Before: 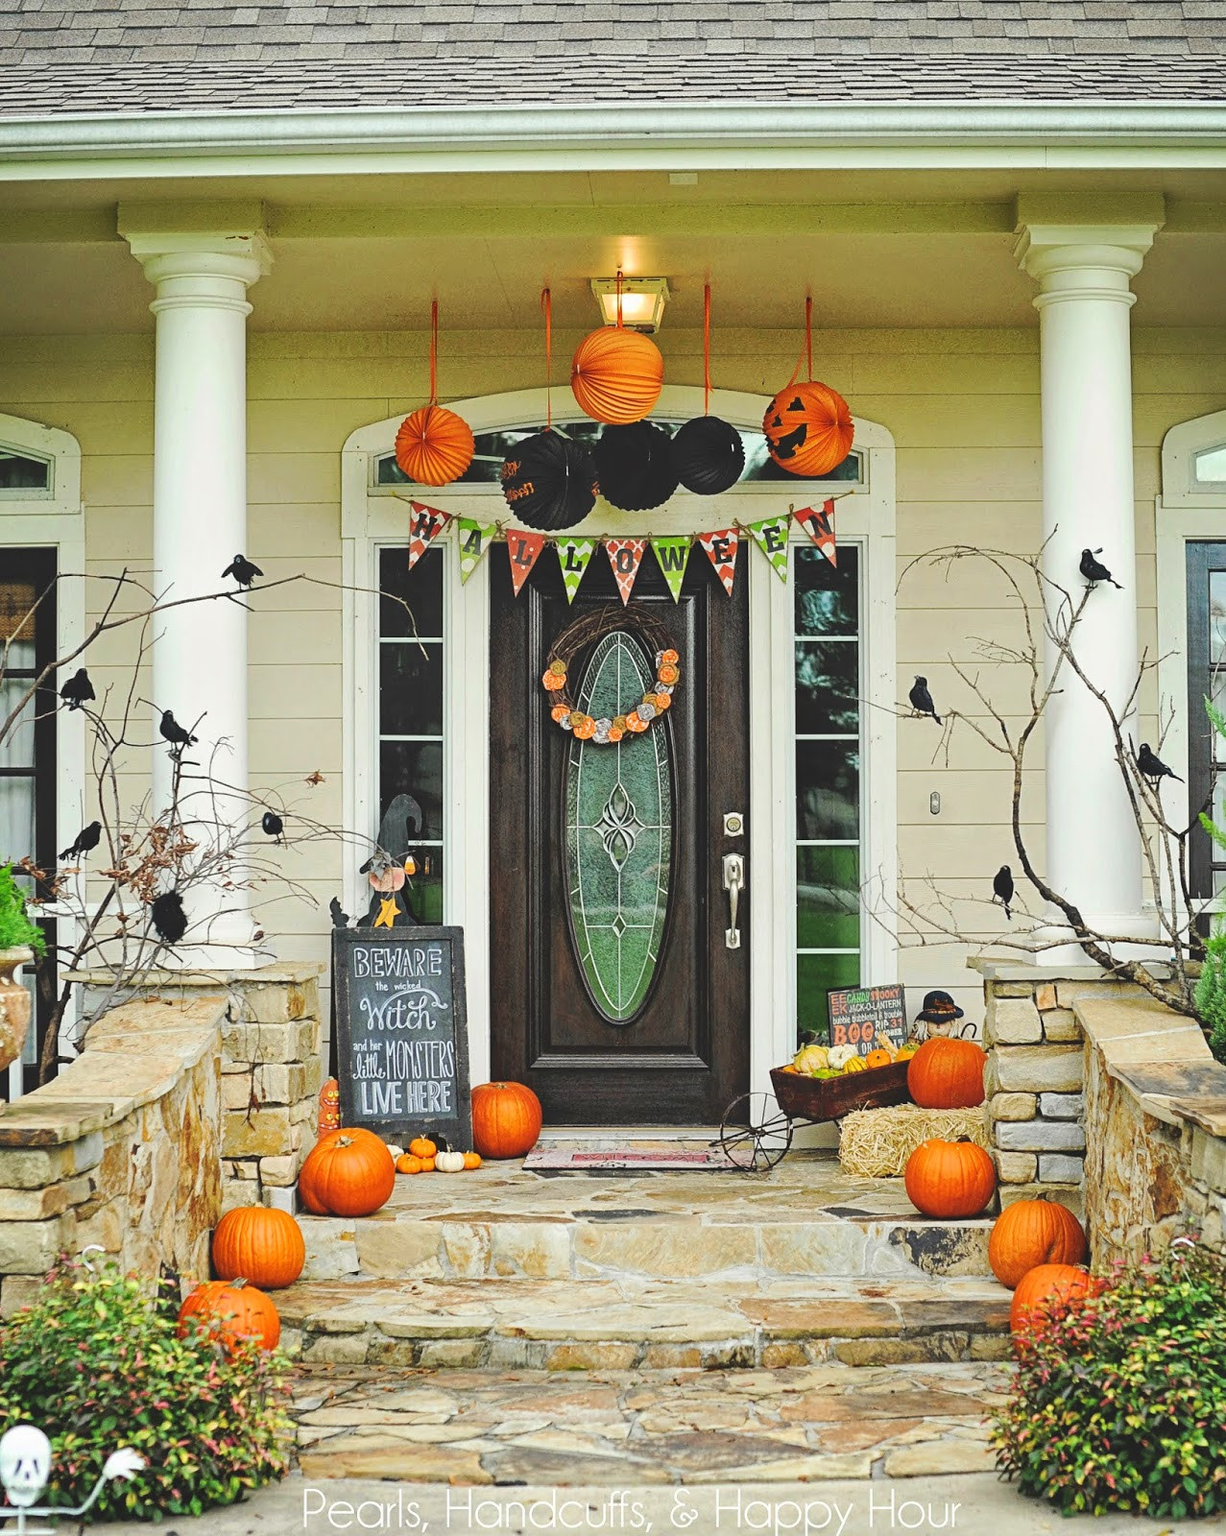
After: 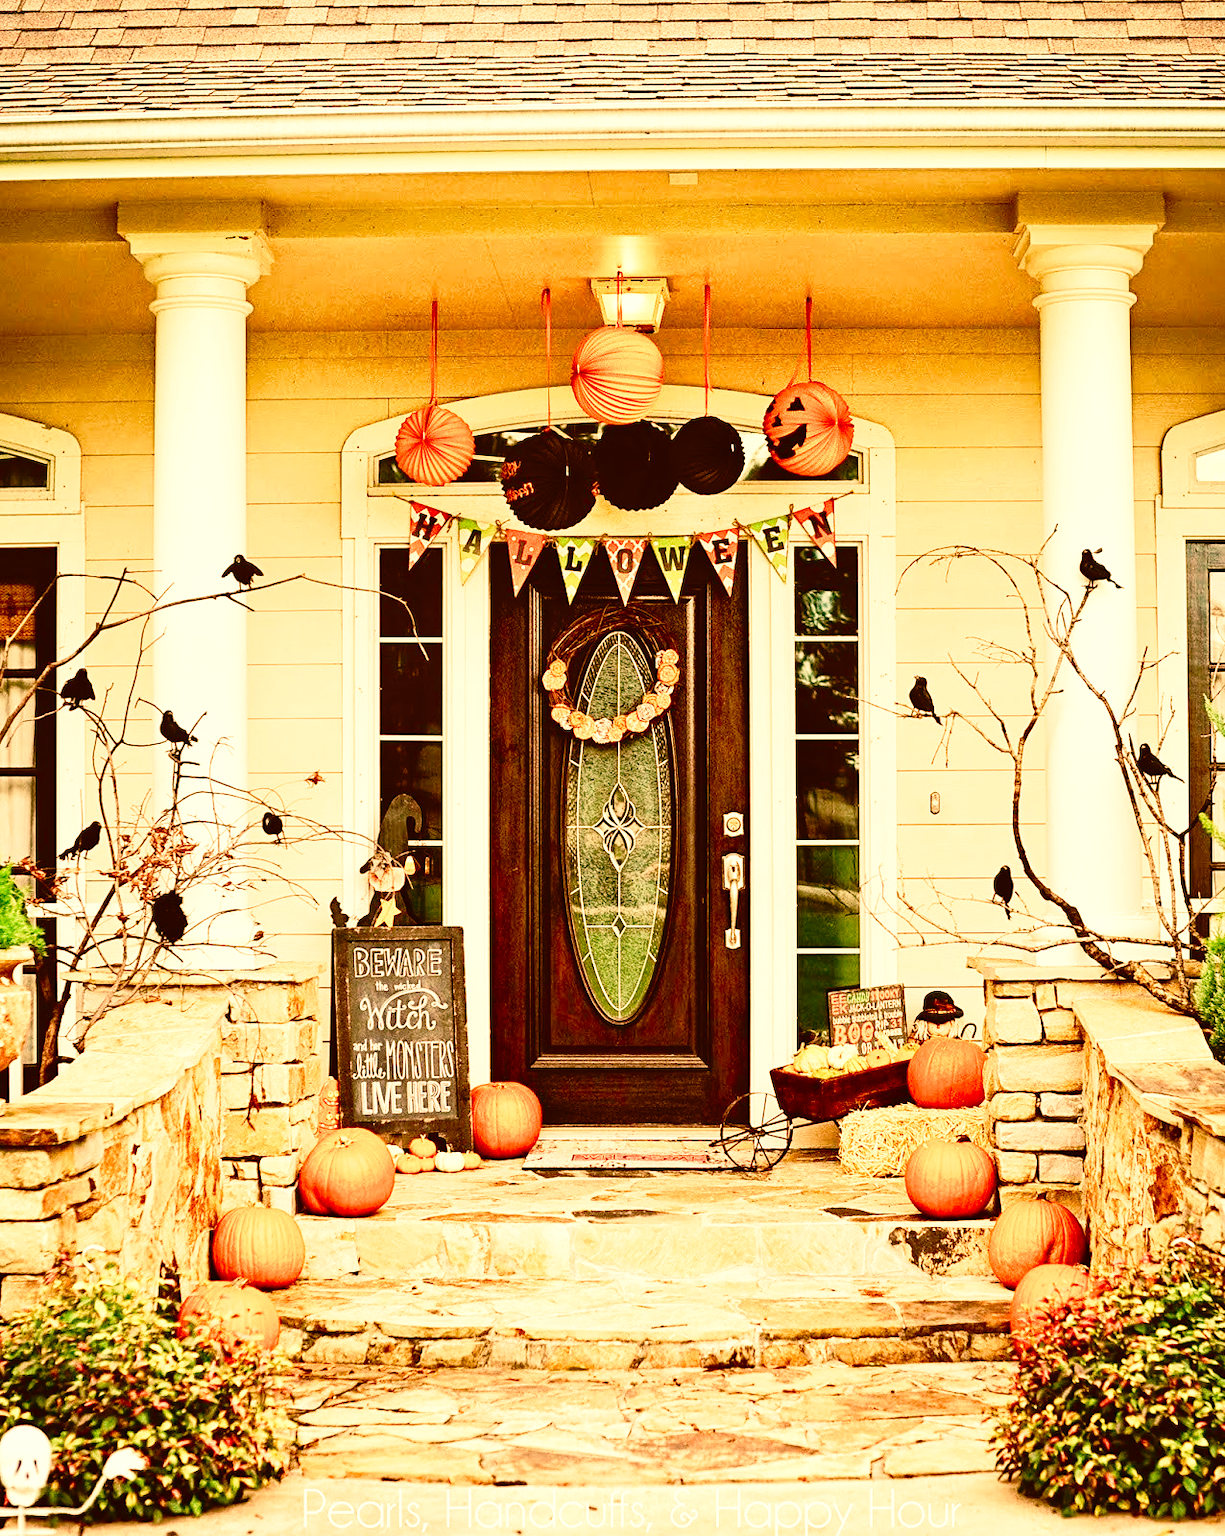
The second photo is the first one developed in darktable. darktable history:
base curve: curves: ch0 [(0, 0) (0.028, 0.03) (0.121, 0.232) (0.46, 0.748) (0.859, 0.968) (1, 1)], preserve colors none
contrast brightness saturation: contrast 0.13, brightness -0.24, saturation 0.14
white balance: red 1.467, blue 0.684
color balance rgb: shadows lift › chroma 1%, shadows lift › hue 28.8°, power › hue 60°, highlights gain › chroma 1%, highlights gain › hue 60°, global offset › luminance 0.25%, perceptual saturation grading › highlights -20%, perceptual saturation grading › shadows 20%, perceptual brilliance grading › highlights 5%, perceptual brilliance grading › shadows -10%, global vibrance 19.67%
